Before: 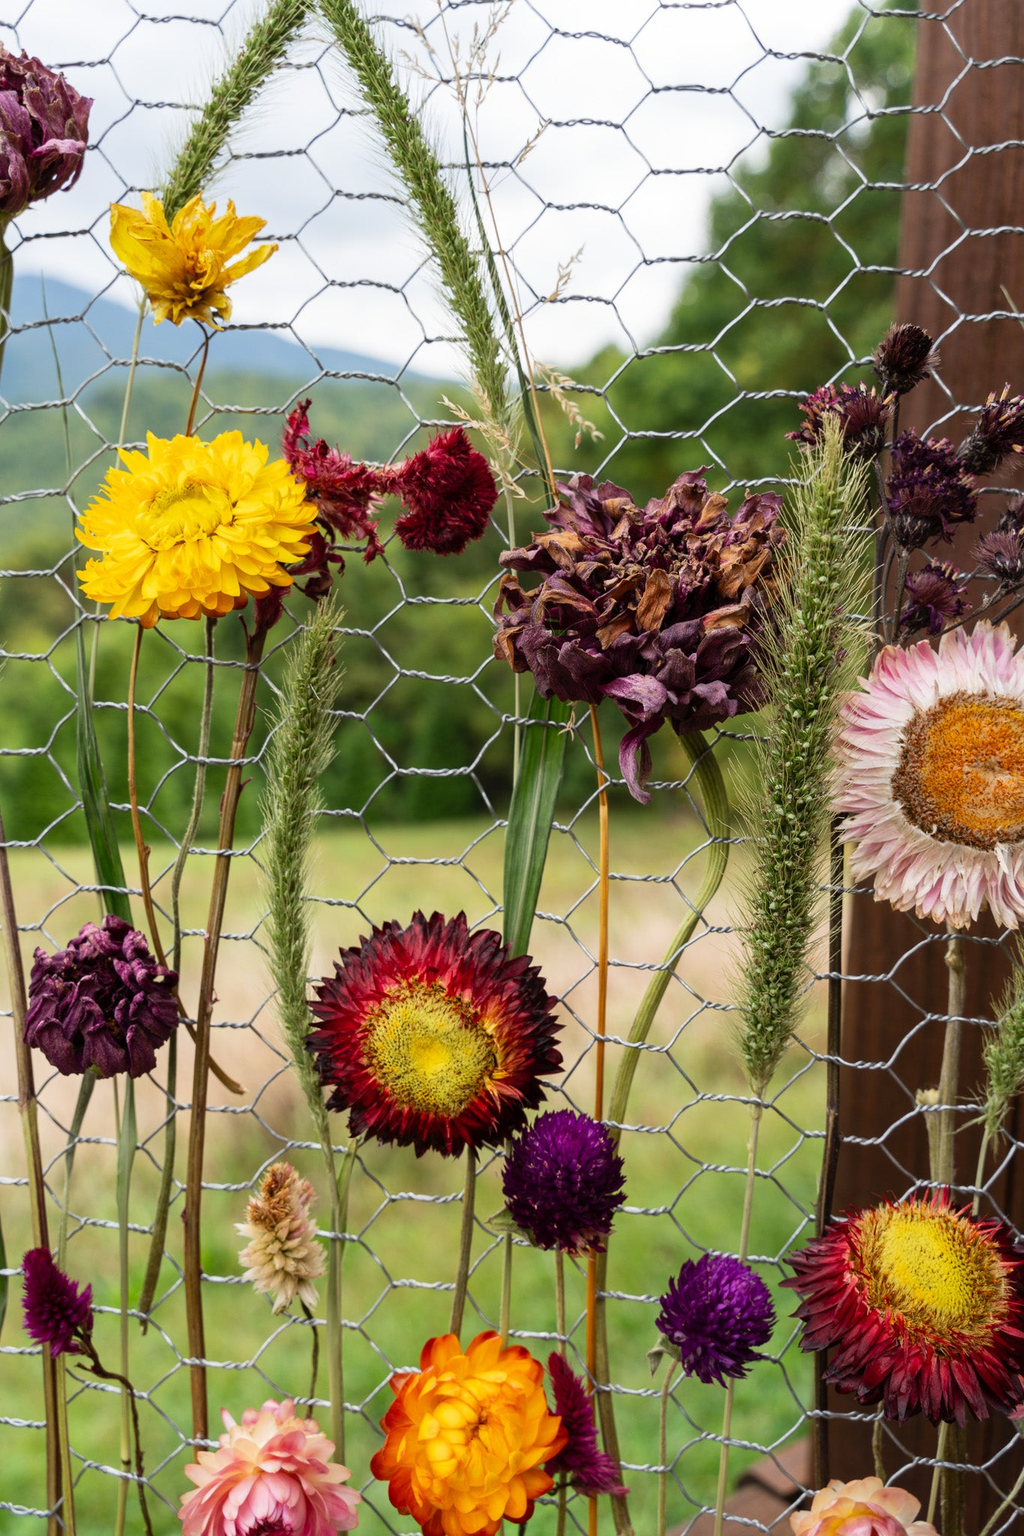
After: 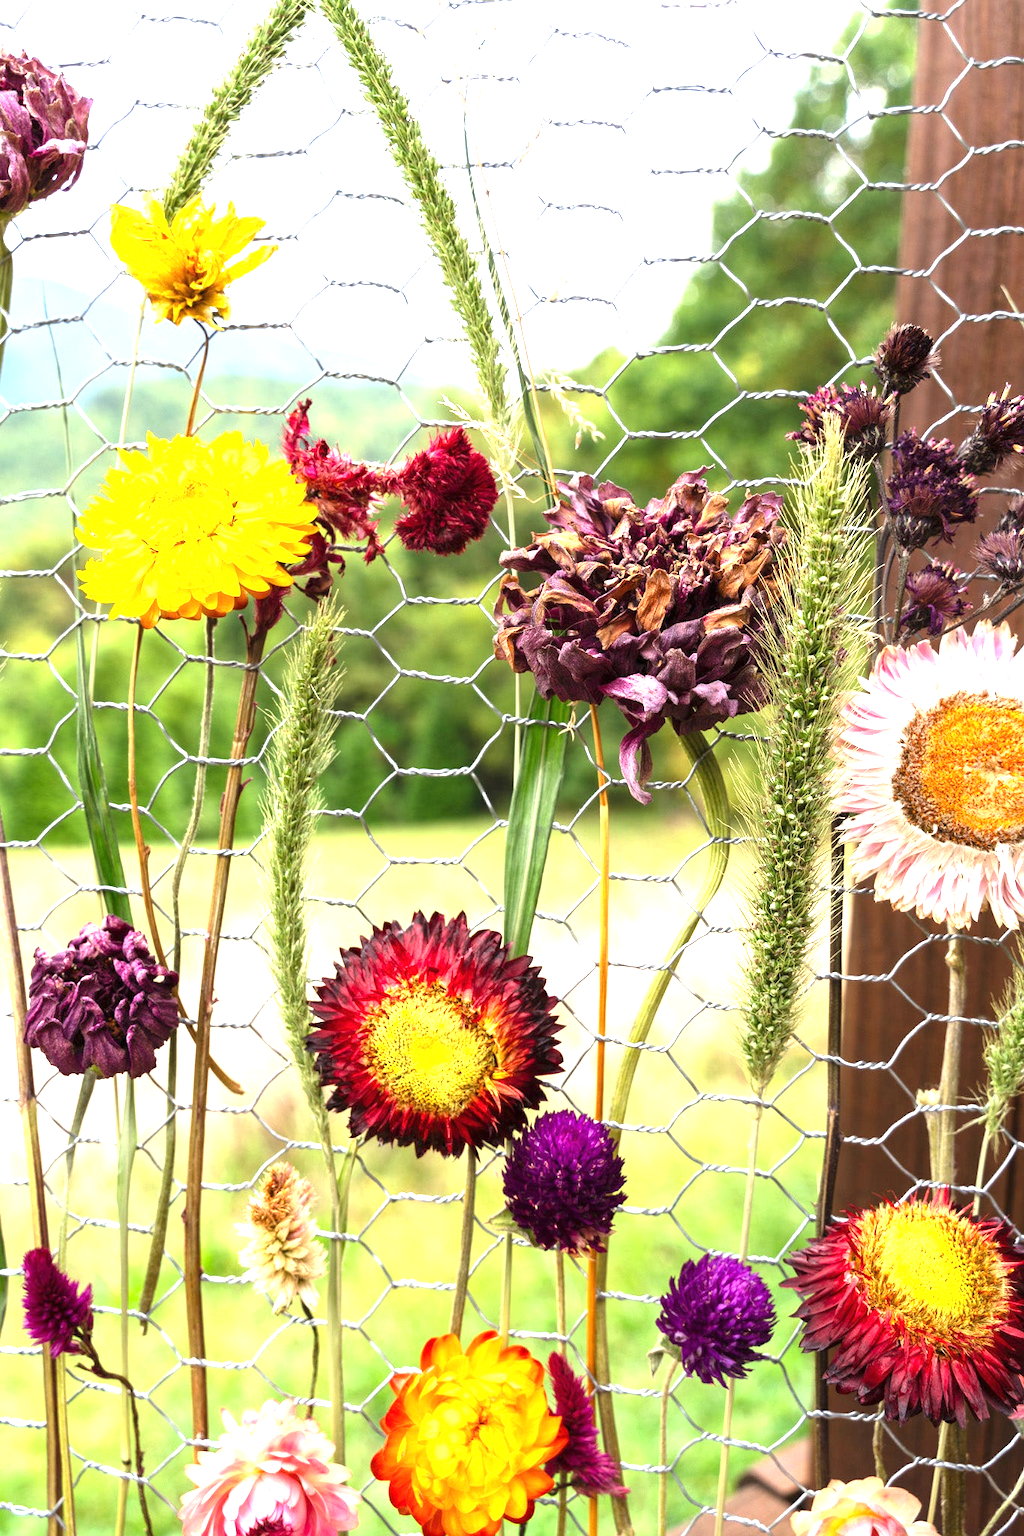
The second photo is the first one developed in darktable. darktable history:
exposure: black level correction 0, exposure 1.575 EV, compensate exposure bias true, compensate highlight preservation false
